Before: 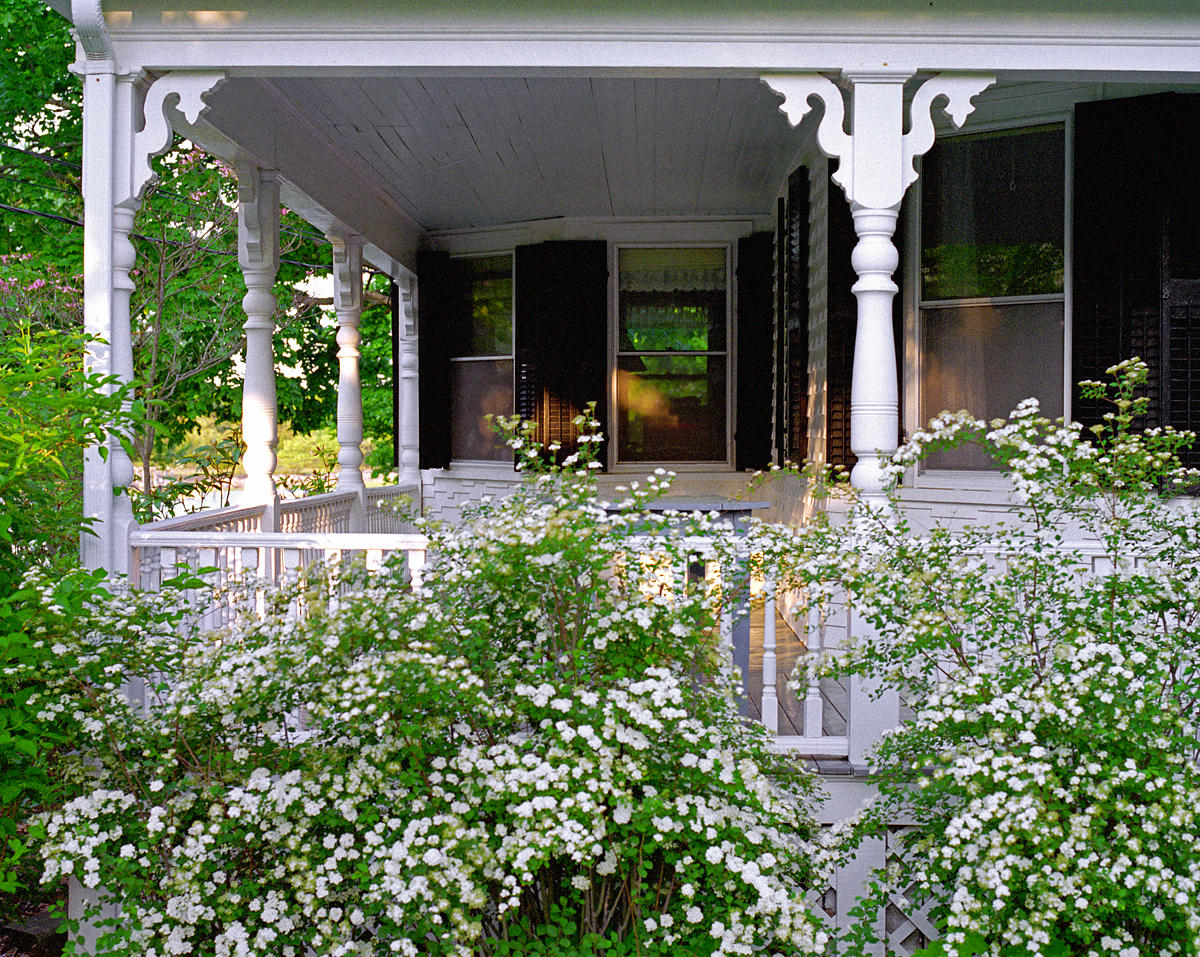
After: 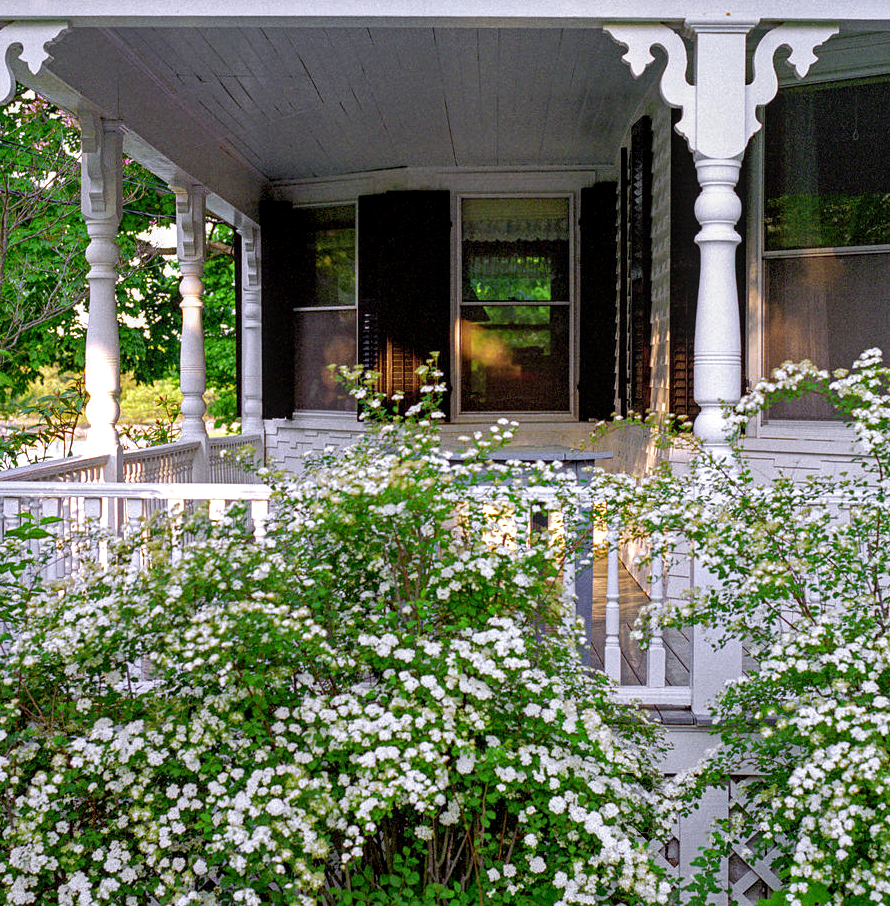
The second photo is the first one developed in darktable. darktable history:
local contrast: detail 130%
crop and rotate: left 13.15%, top 5.251%, right 12.609%
